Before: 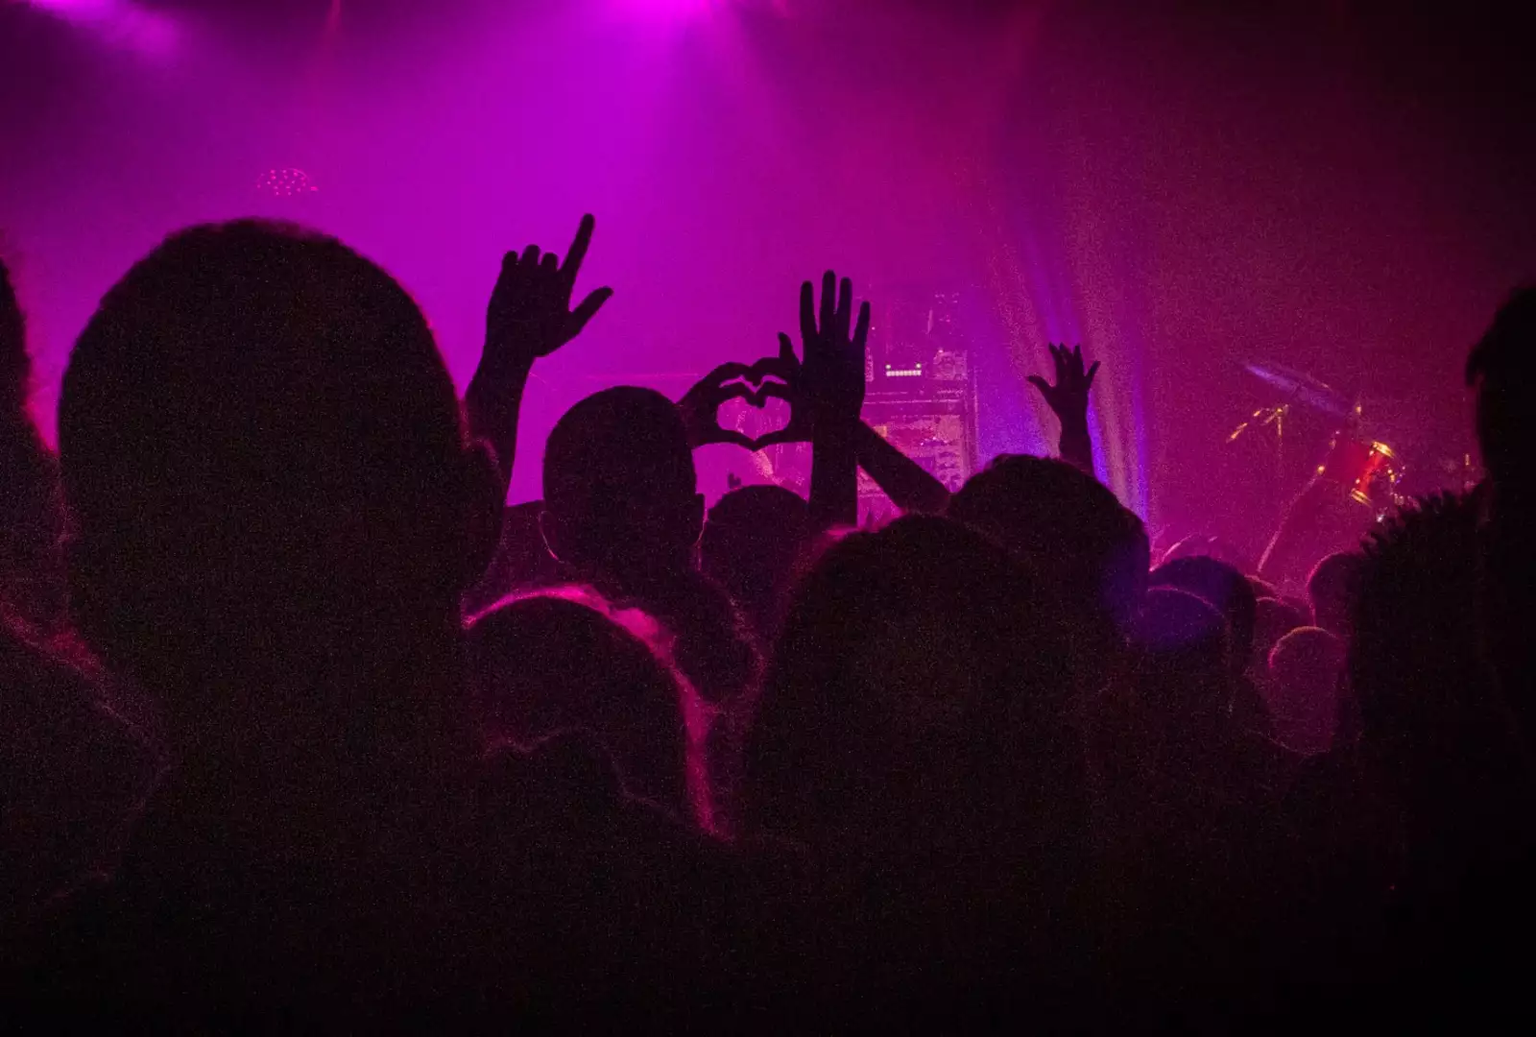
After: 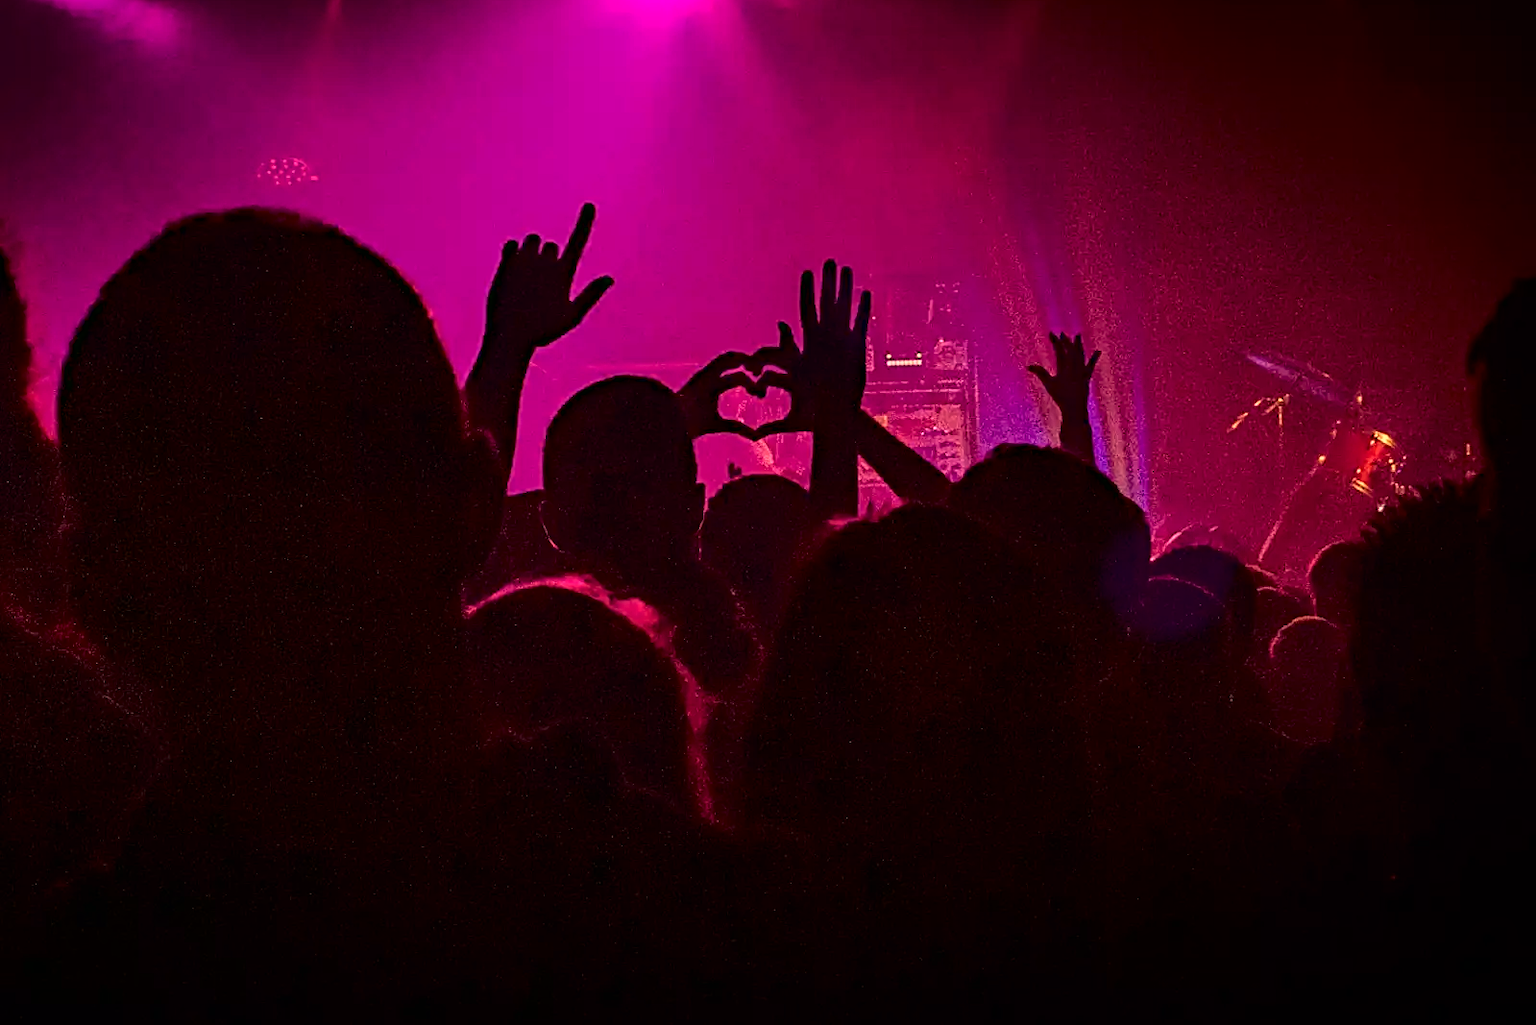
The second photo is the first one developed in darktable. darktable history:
crop: top 1.049%, right 0.001%
haze removal: strength 0.29, distance 0.25, compatibility mode true, adaptive false
sharpen: radius 2.531, amount 0.628
white balance: red 1.138, green 0.996, blue 0.812
fill light: exposure -2 EV, width 8.6
